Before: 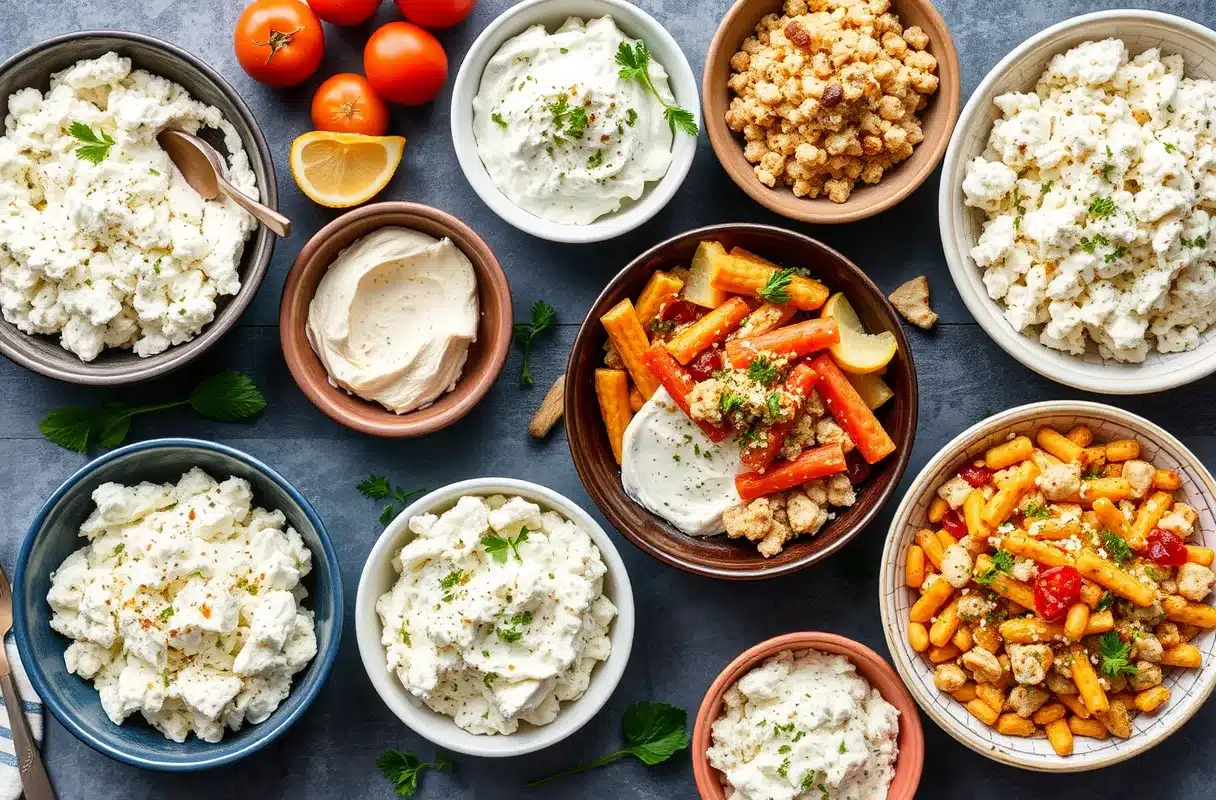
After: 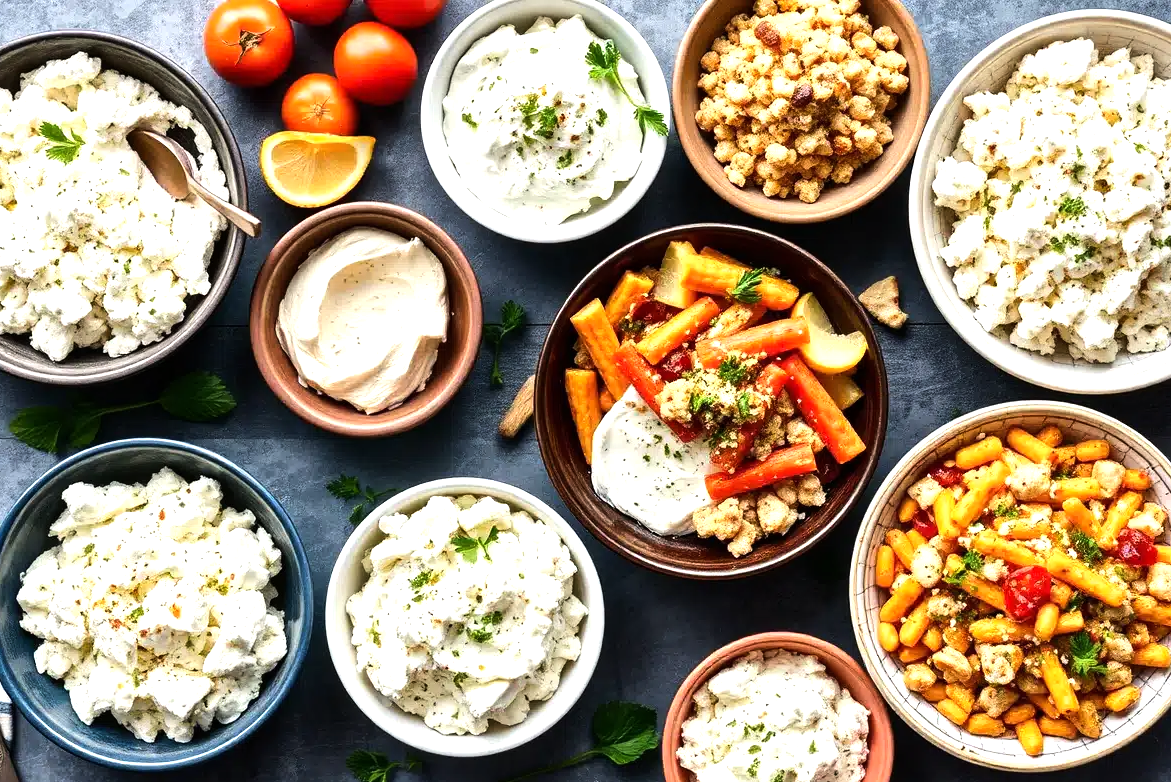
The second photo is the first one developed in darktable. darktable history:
crop and rotate: left 2.536%, right 1.107%, bottom 2.246%
tone equalizer: -8 EV -0.75 EV, -7 EV -0.7 EV, -6 EV -0.6 EV, -5 EV -0.4 EV, -3 EV 0.4 EV, -2 EV 0.6 EV, -1 EV 0.7 EV, +0 EV 0.75 EV, edges refinement/feathering 500, mask exposure compensation -1.57 EV, preserve details no
